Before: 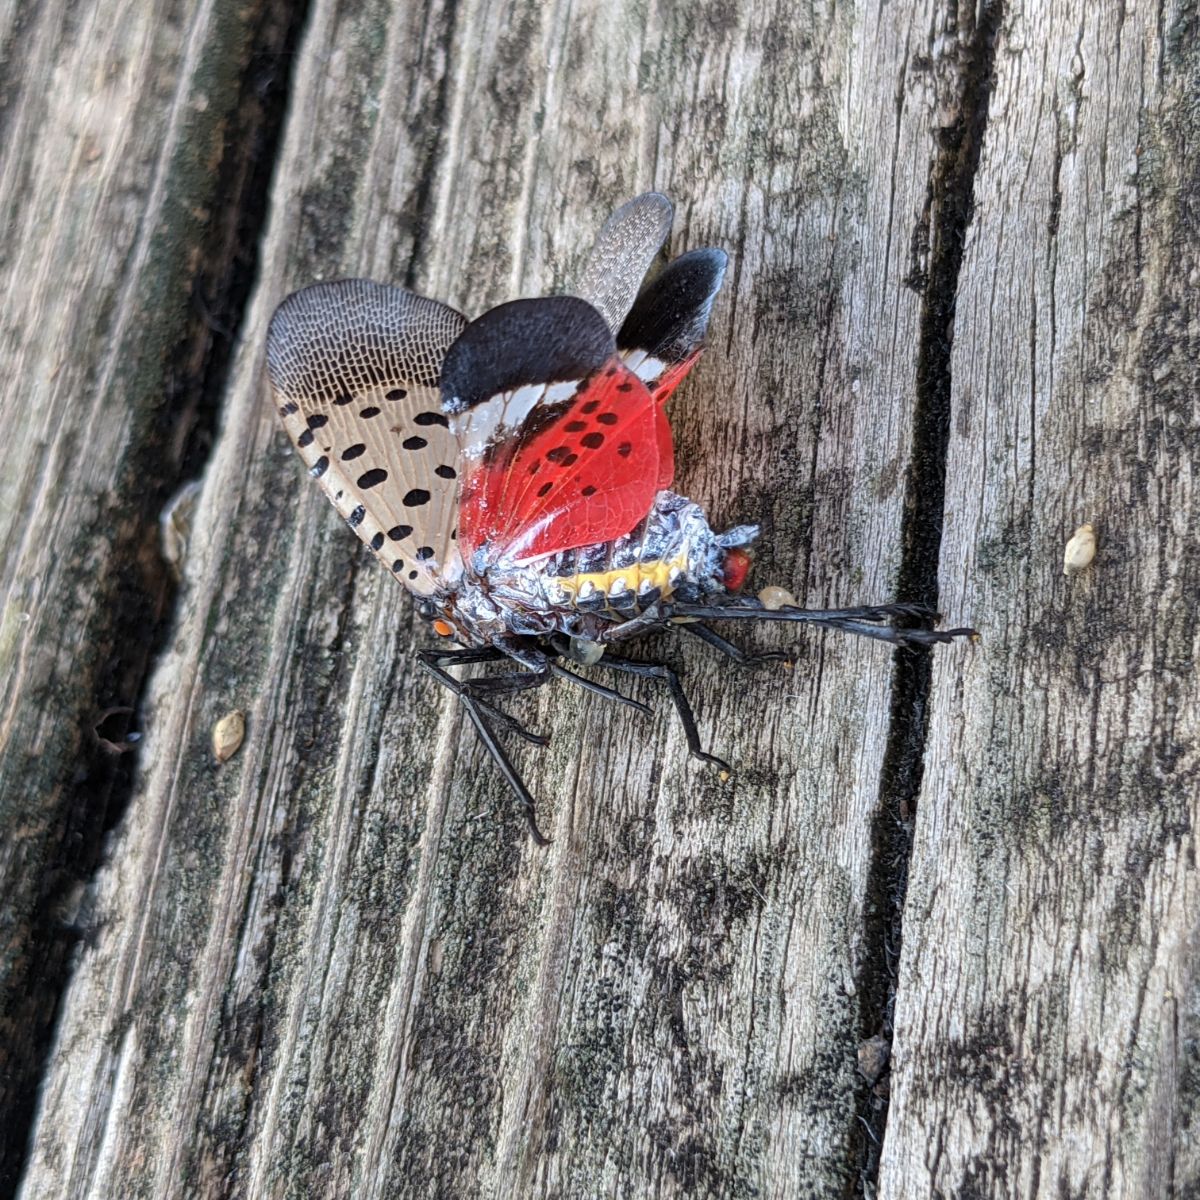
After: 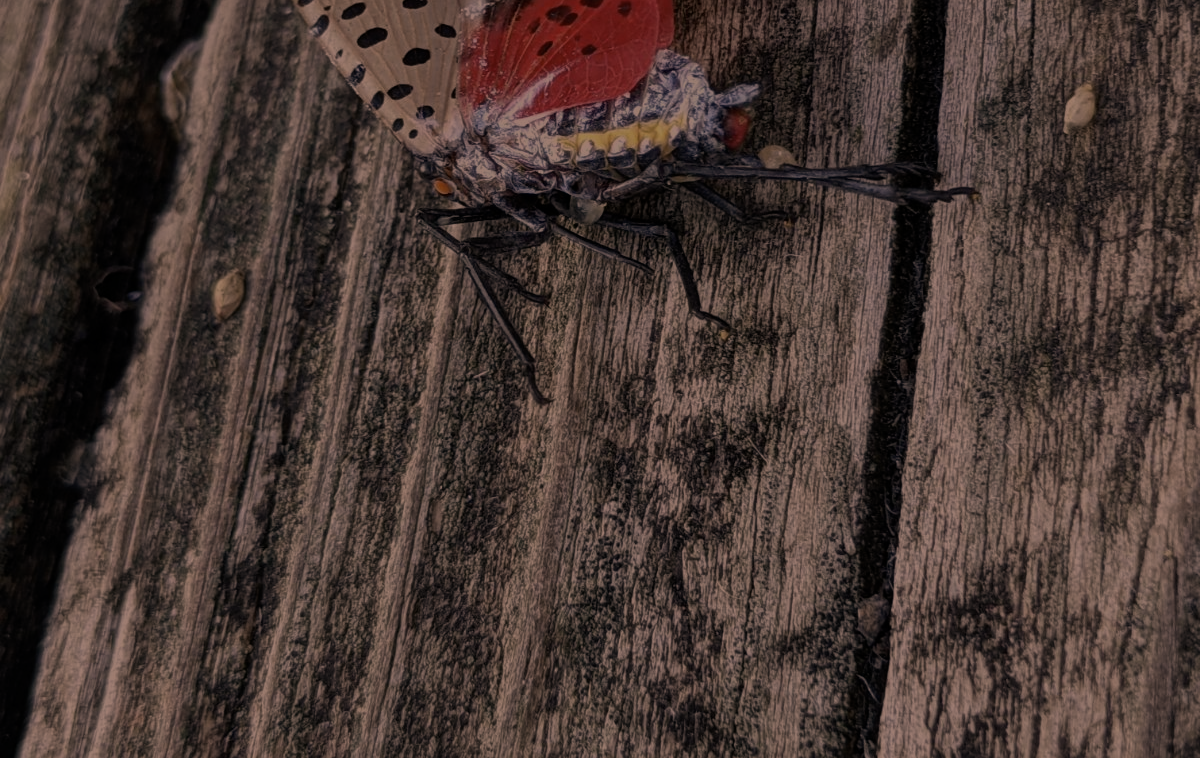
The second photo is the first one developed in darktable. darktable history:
crop and rotate: top 36.827%
contrast brightness saturation: contrast 0.059, brightness -0.011, saturation -0.246
exposure: exposure -2.055 EV, compensate exposure bias true, compensate highlight preservation false
color correction: highlights a* 21.76, highlights b* 21.54
